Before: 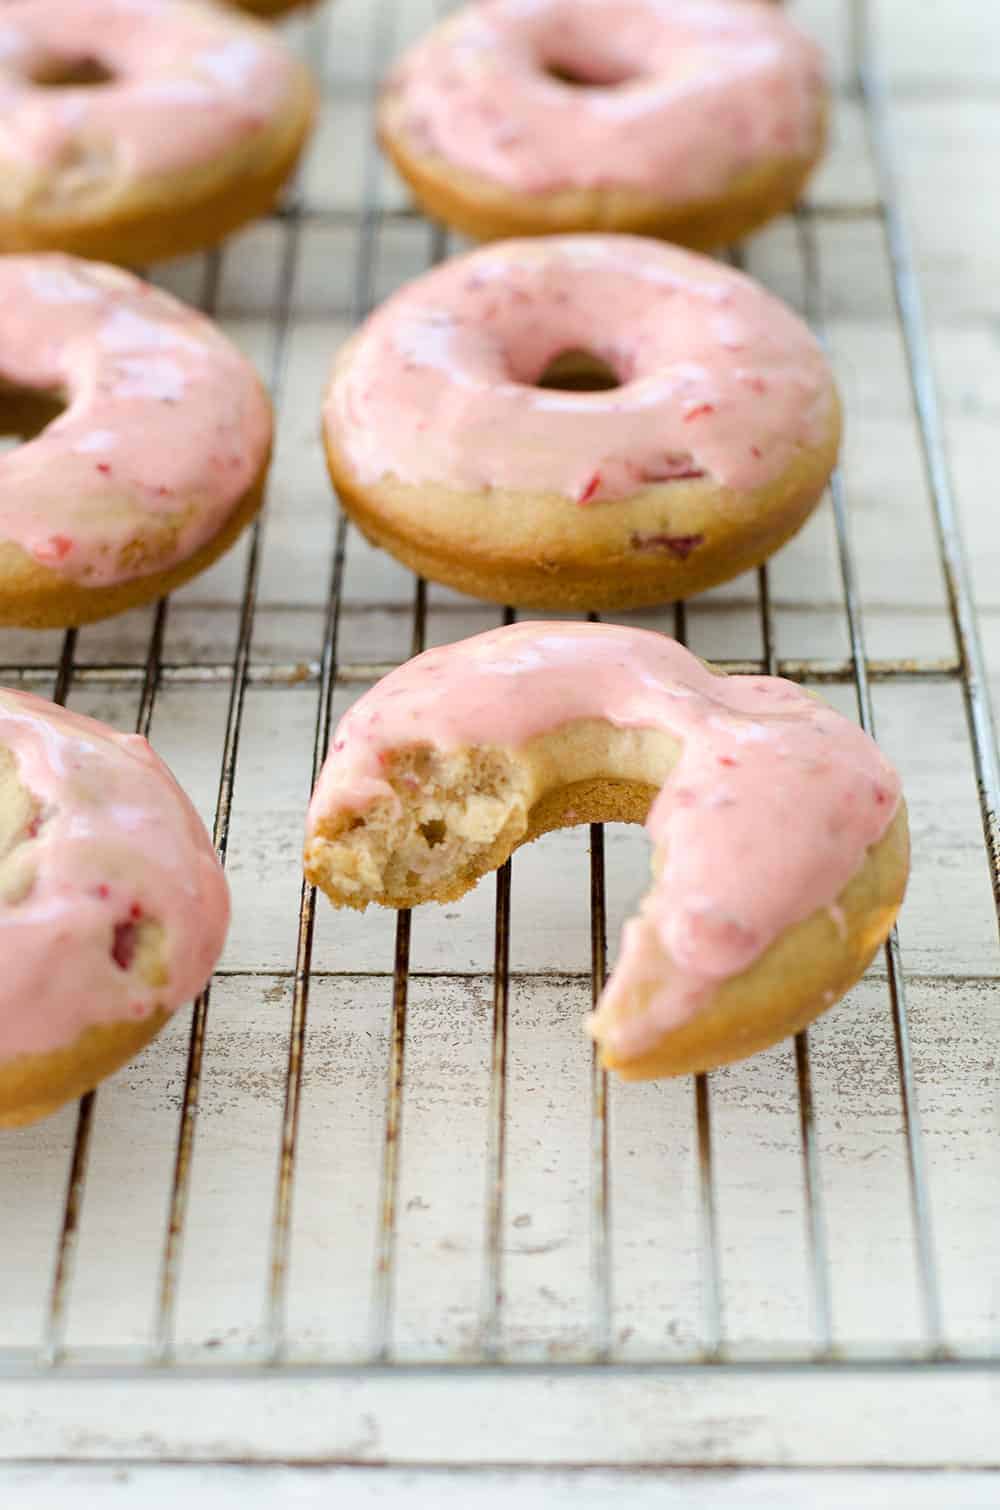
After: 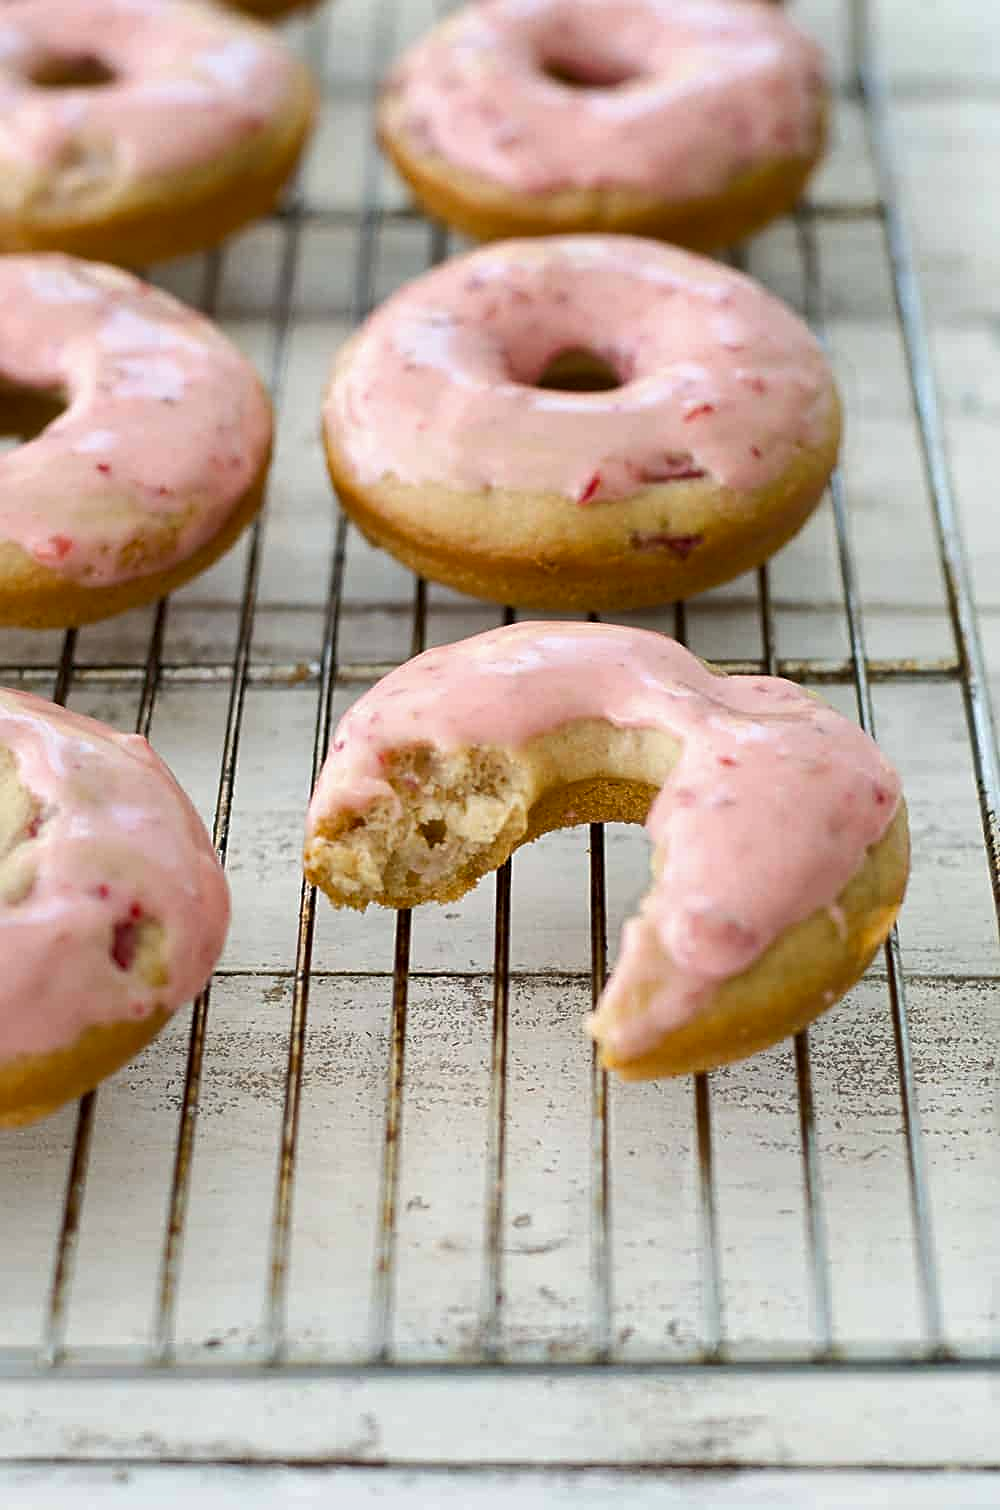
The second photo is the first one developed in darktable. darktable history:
shadows and highlights: radius 264.75, soften with gaussian
sharpen: on, module defaults
